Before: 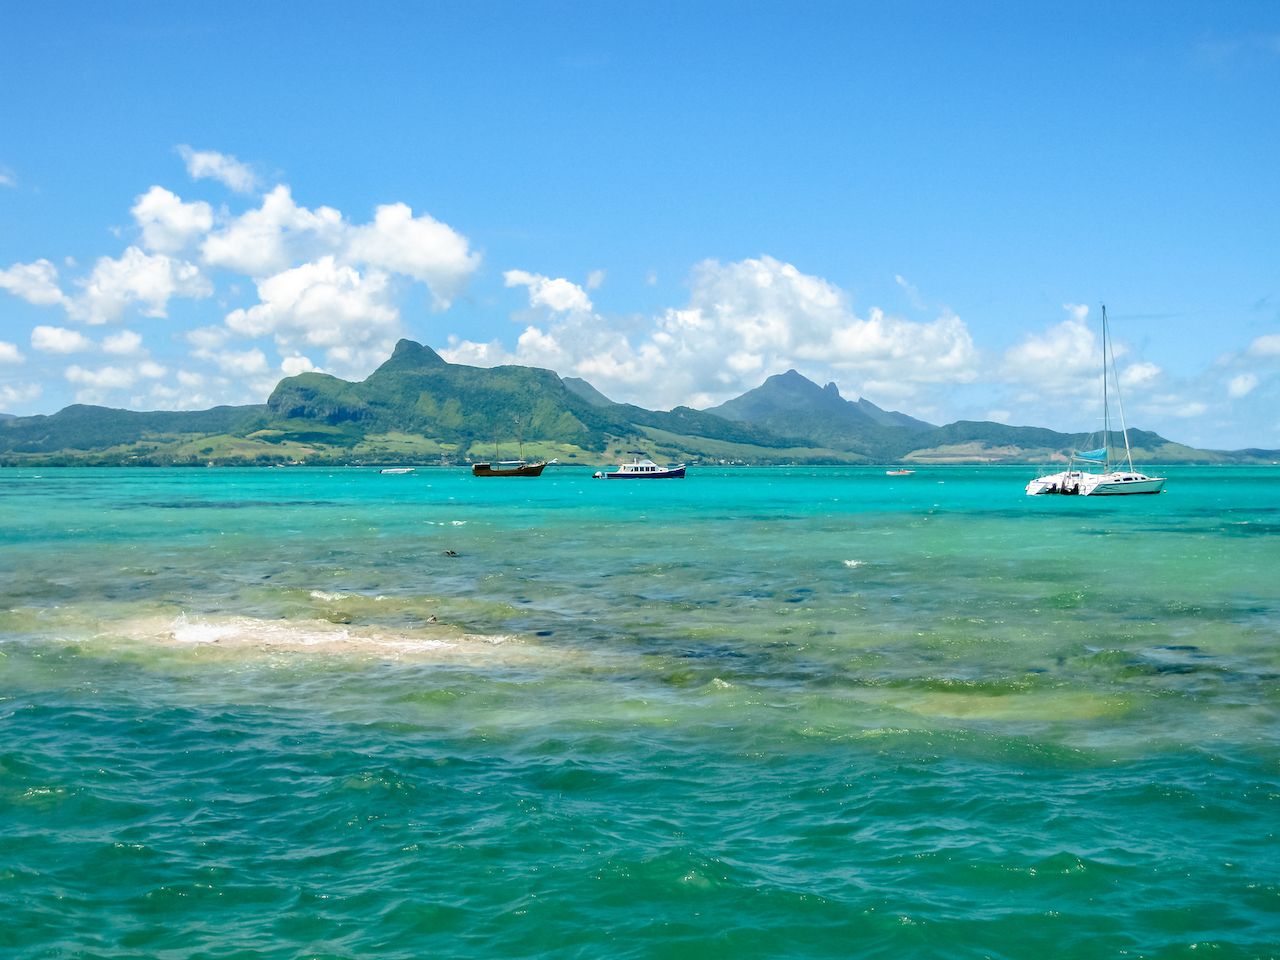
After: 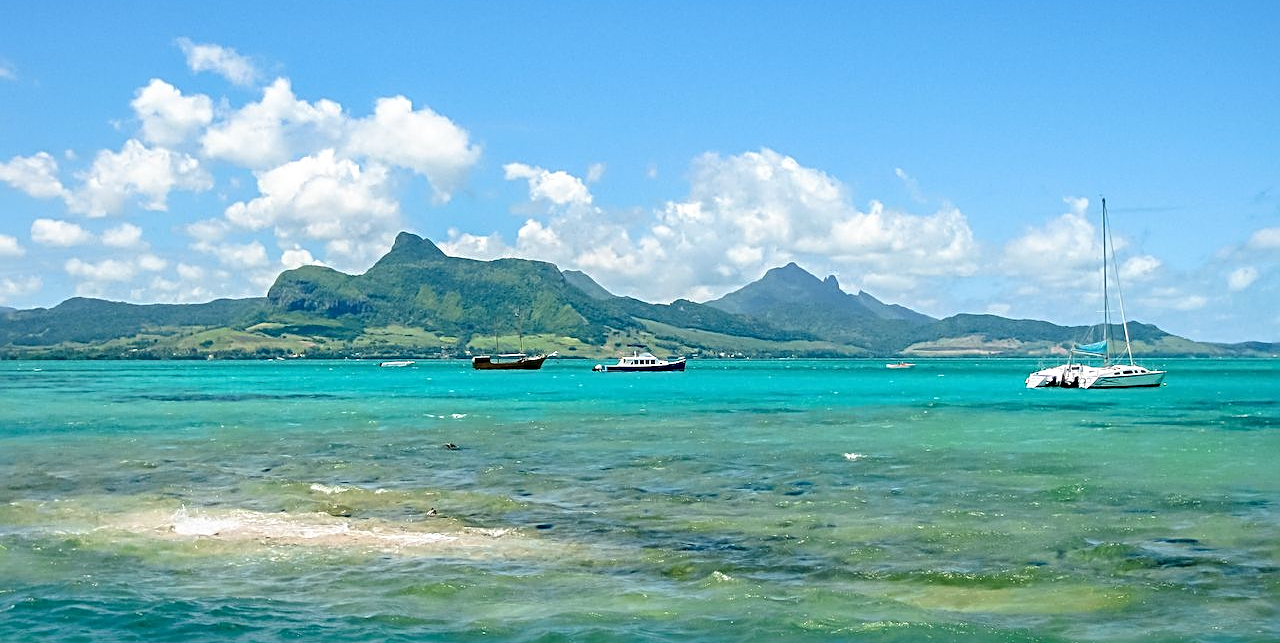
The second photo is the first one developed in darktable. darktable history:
sharpen: radius 2.825, amount 0.704
crop: top 11.156%, bottom 21.819%
